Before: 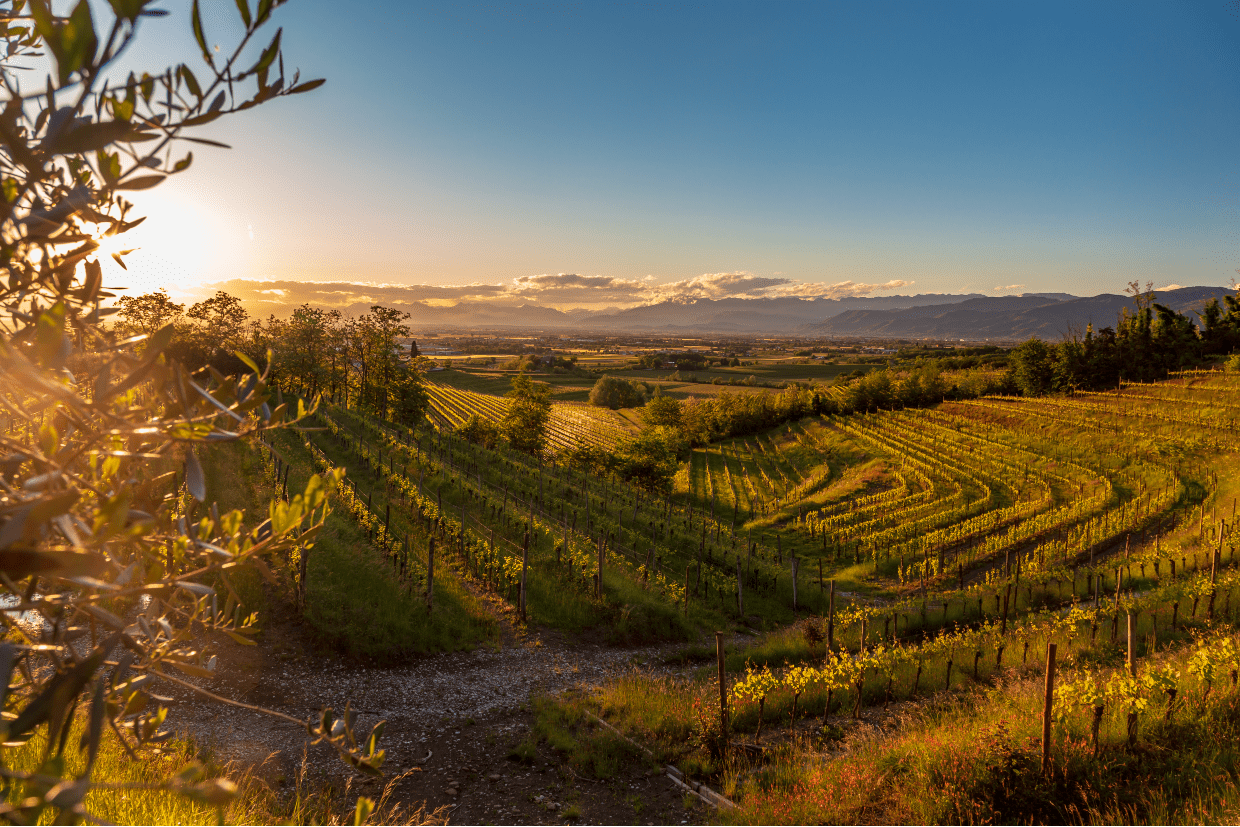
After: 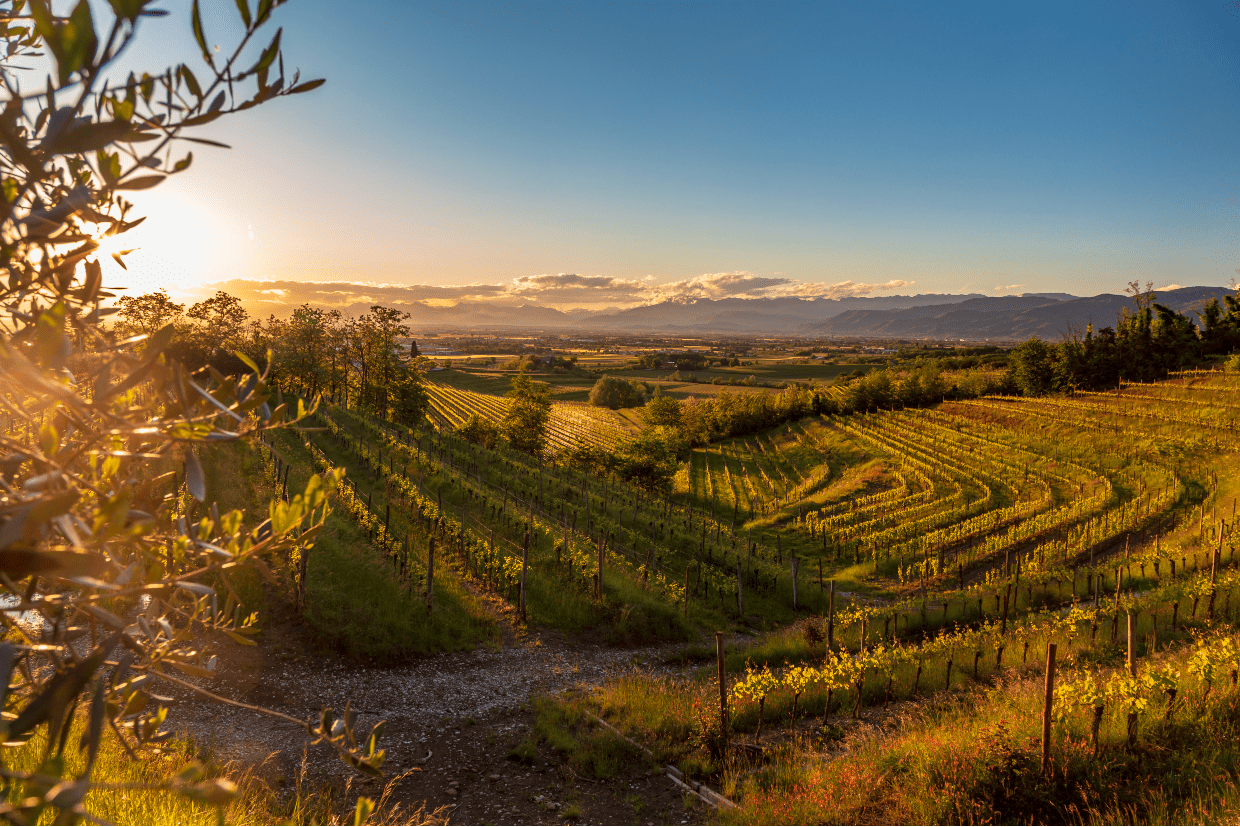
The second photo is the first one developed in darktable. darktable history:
base curve: curves: ch0 [(0, 0) (0.472, 0.508) (1, 1)]
